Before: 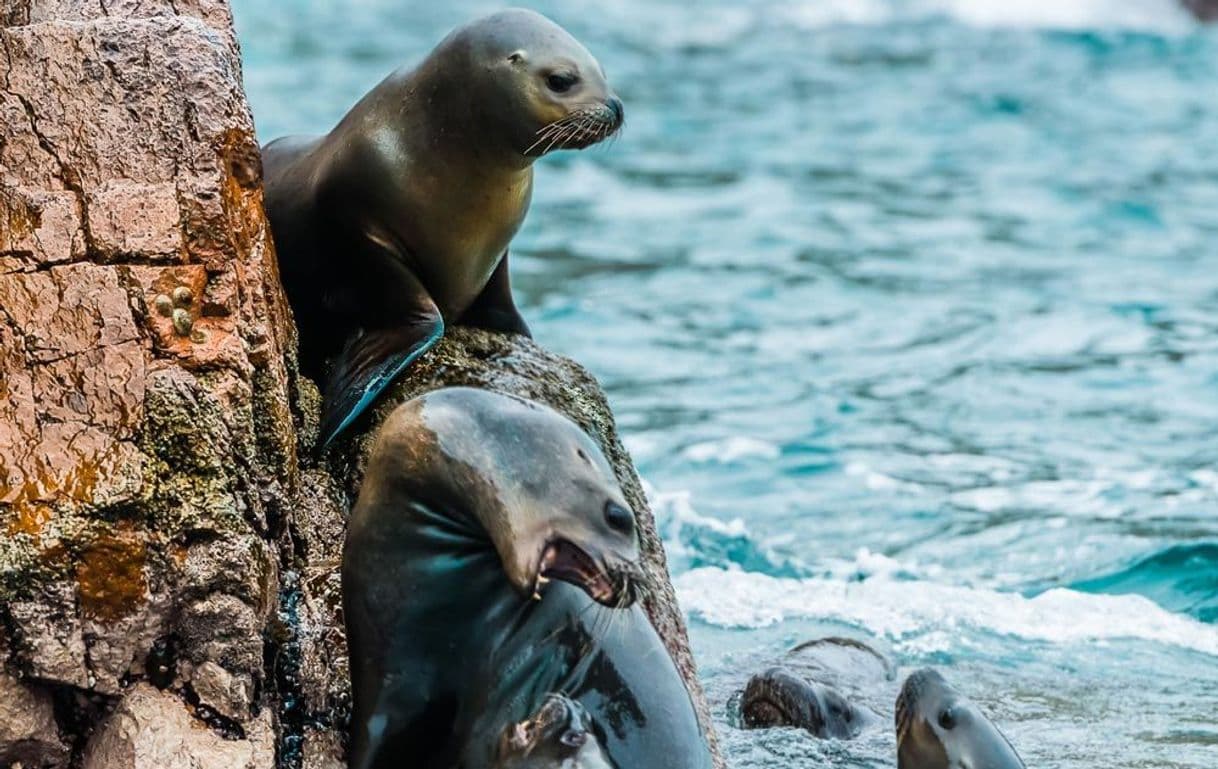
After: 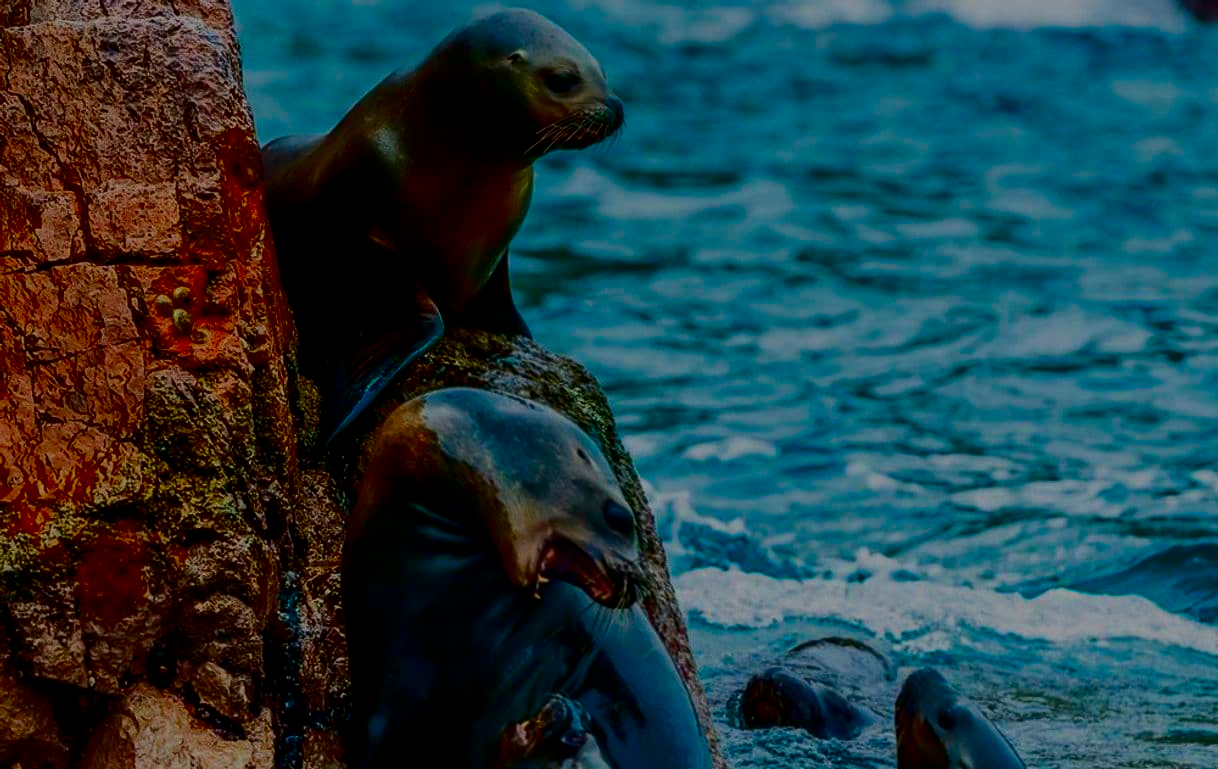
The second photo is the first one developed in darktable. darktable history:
contrast brightness saturation: brightness -0.997, saturation 0.983
filmic rgb: black relative exposure -7.65 EV, white relative exposure 4.56 EV, hardness 3.61, contrast 1.052, color science v6 (2022)
